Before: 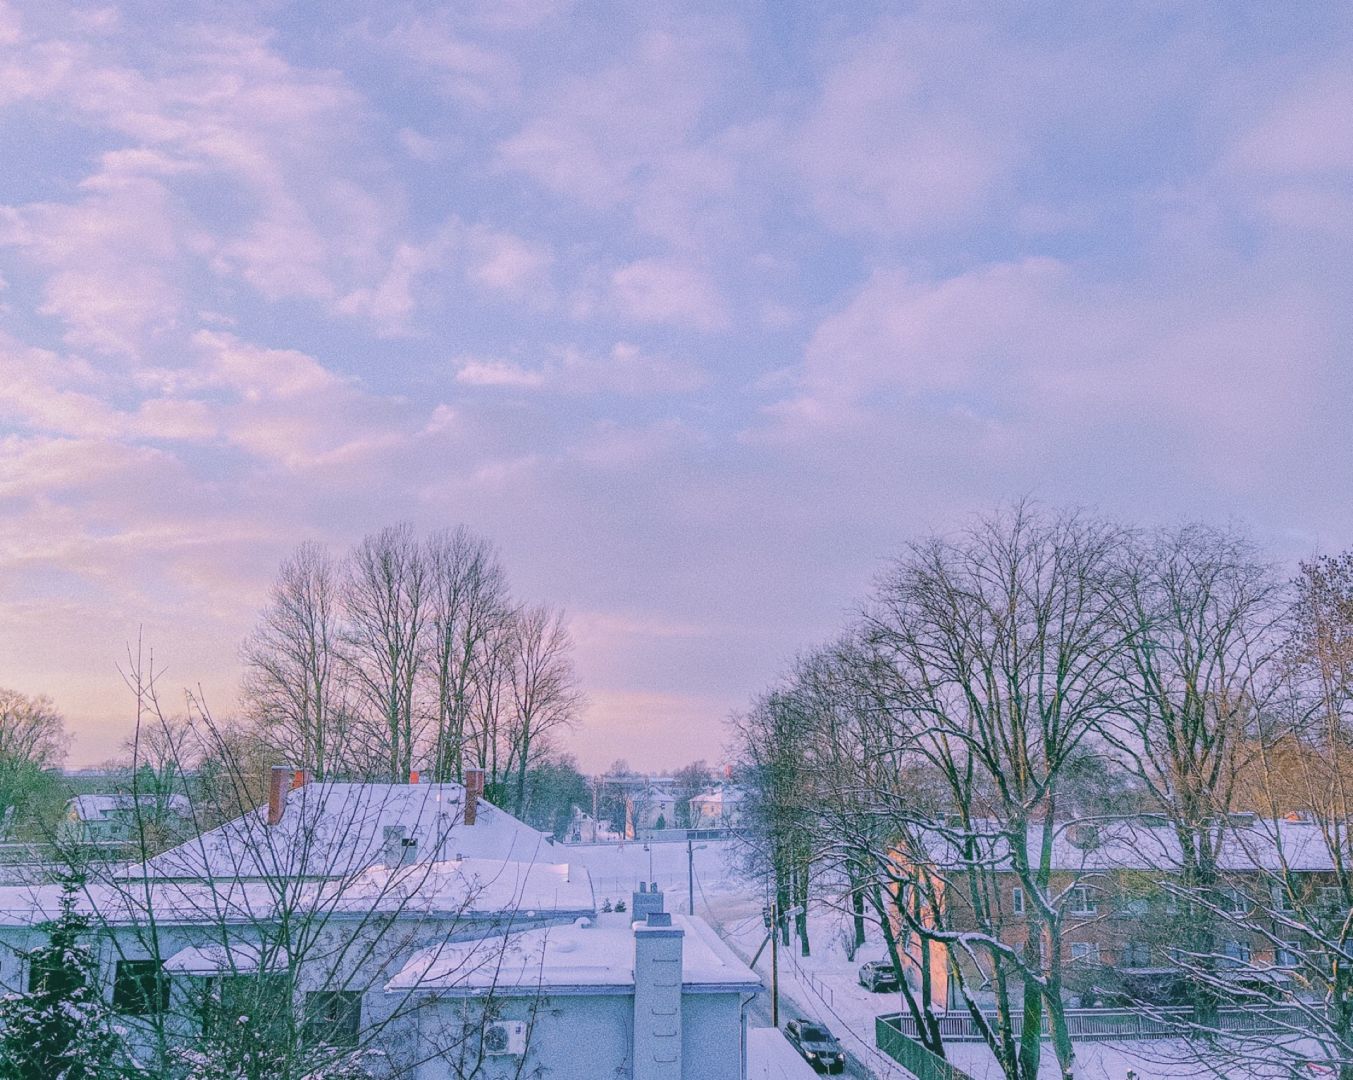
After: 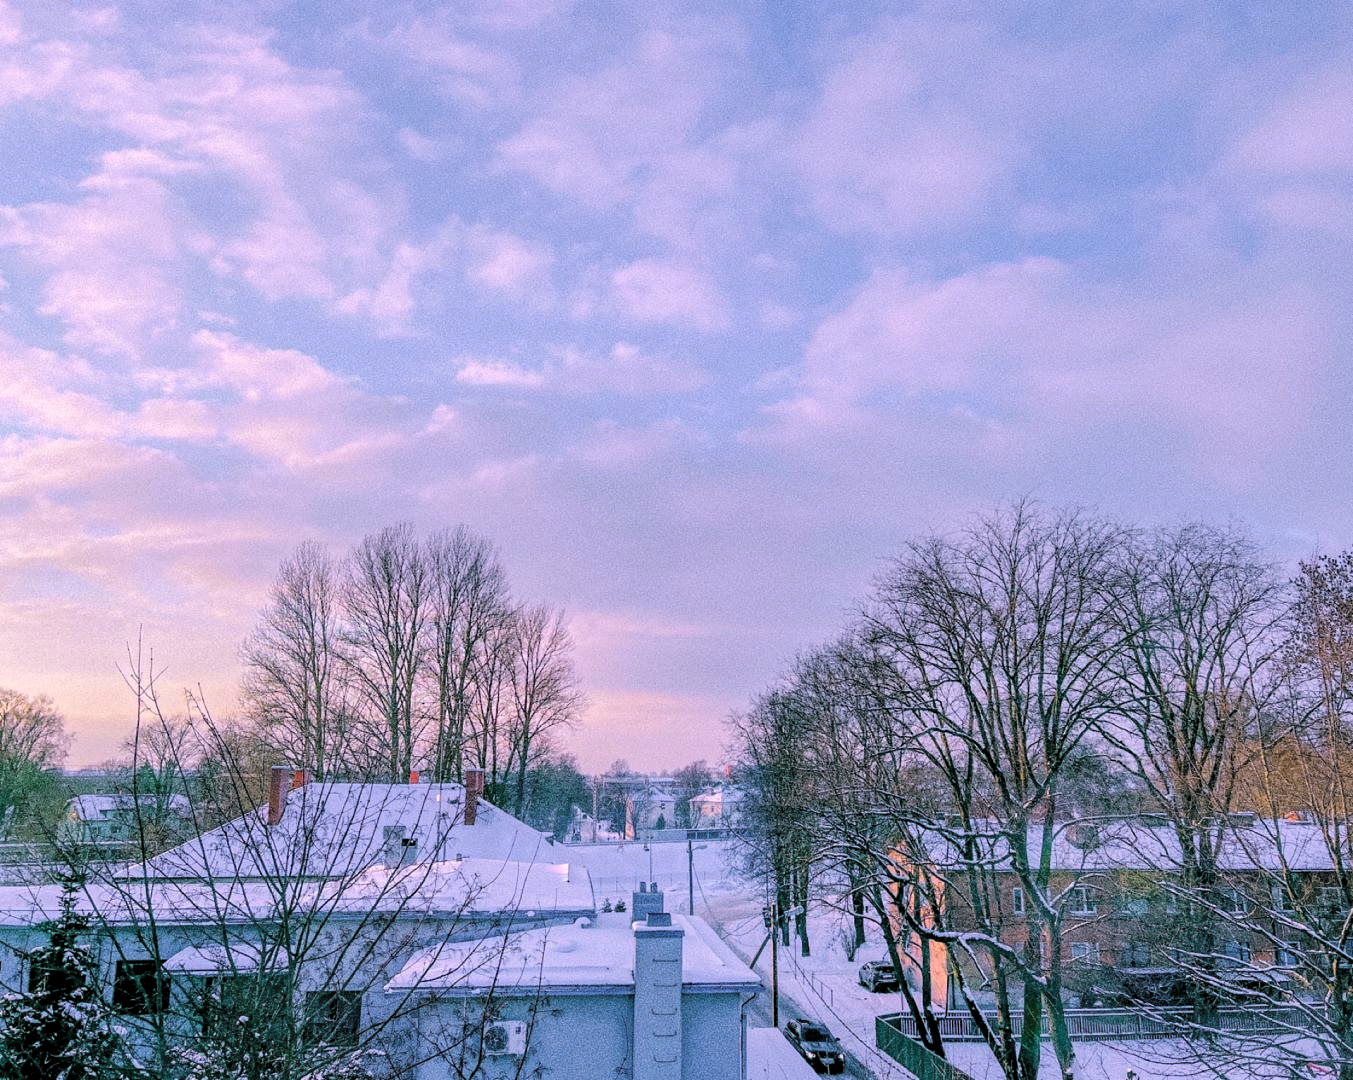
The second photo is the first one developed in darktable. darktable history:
color balance rgb: perceptual saturation grading › global saturation 20%, global vibrance 20%
sharpen: radius 2.883, amount 0.868, threshold 47.523
levels: levels [0.182, 0.542, 0.902]
